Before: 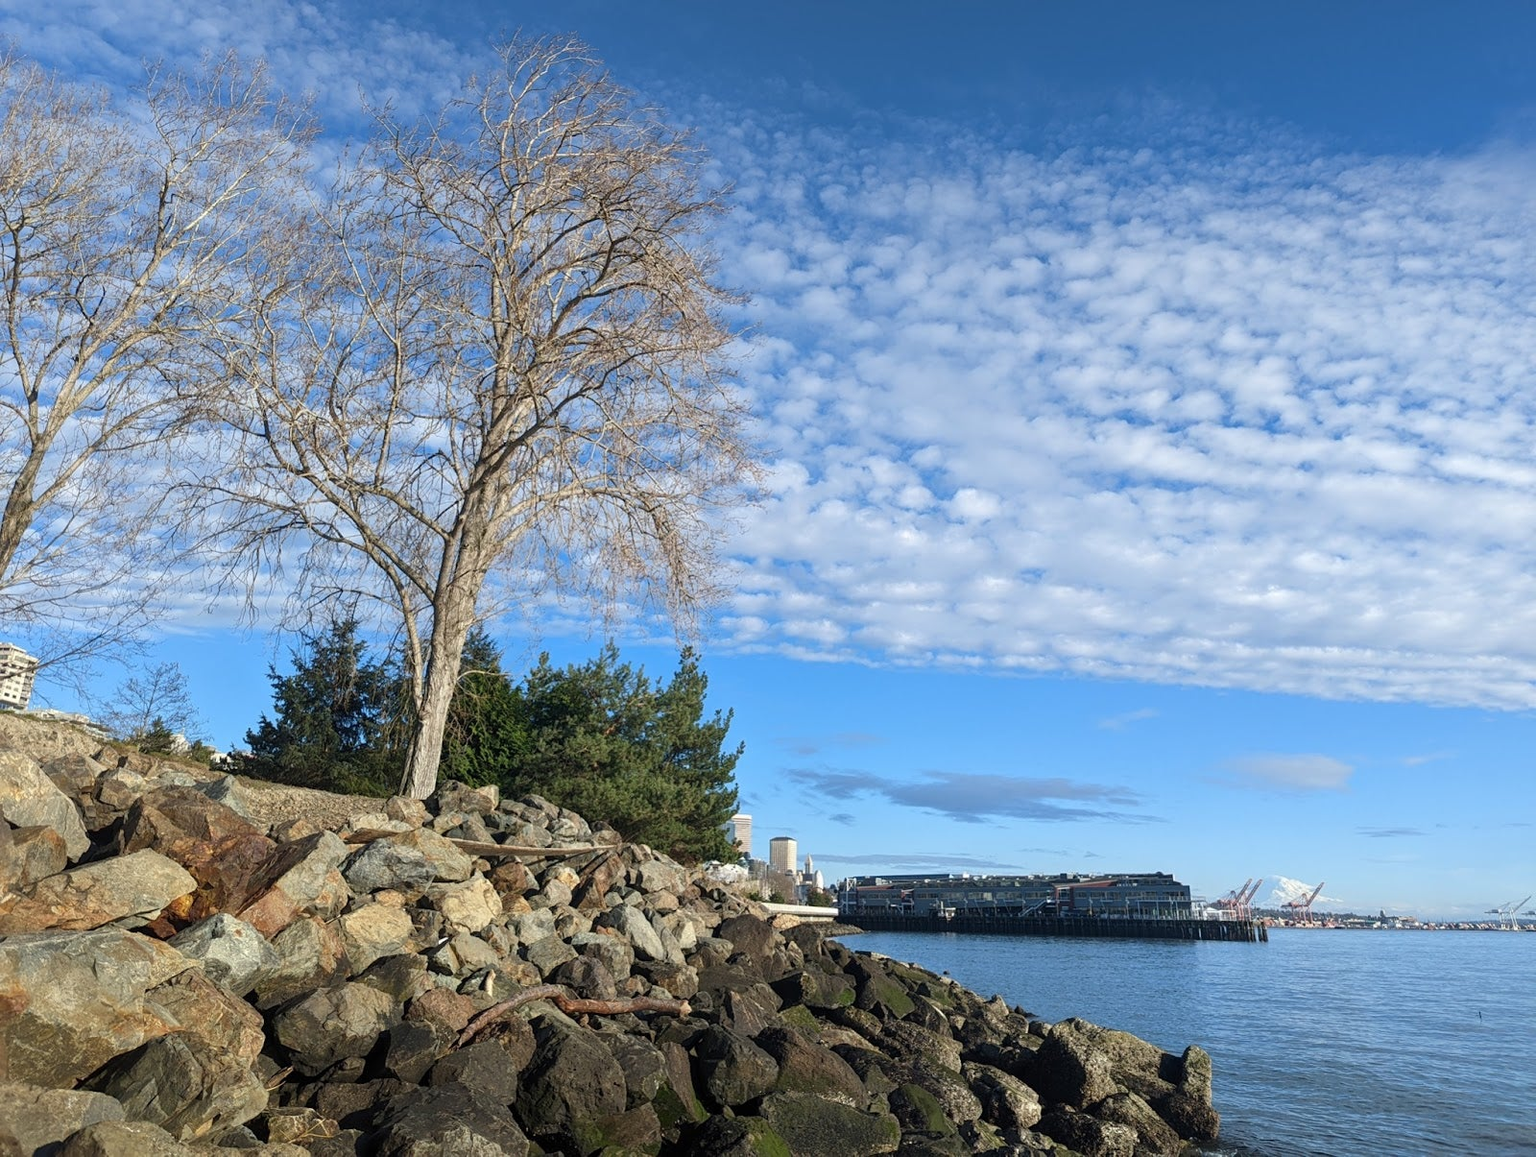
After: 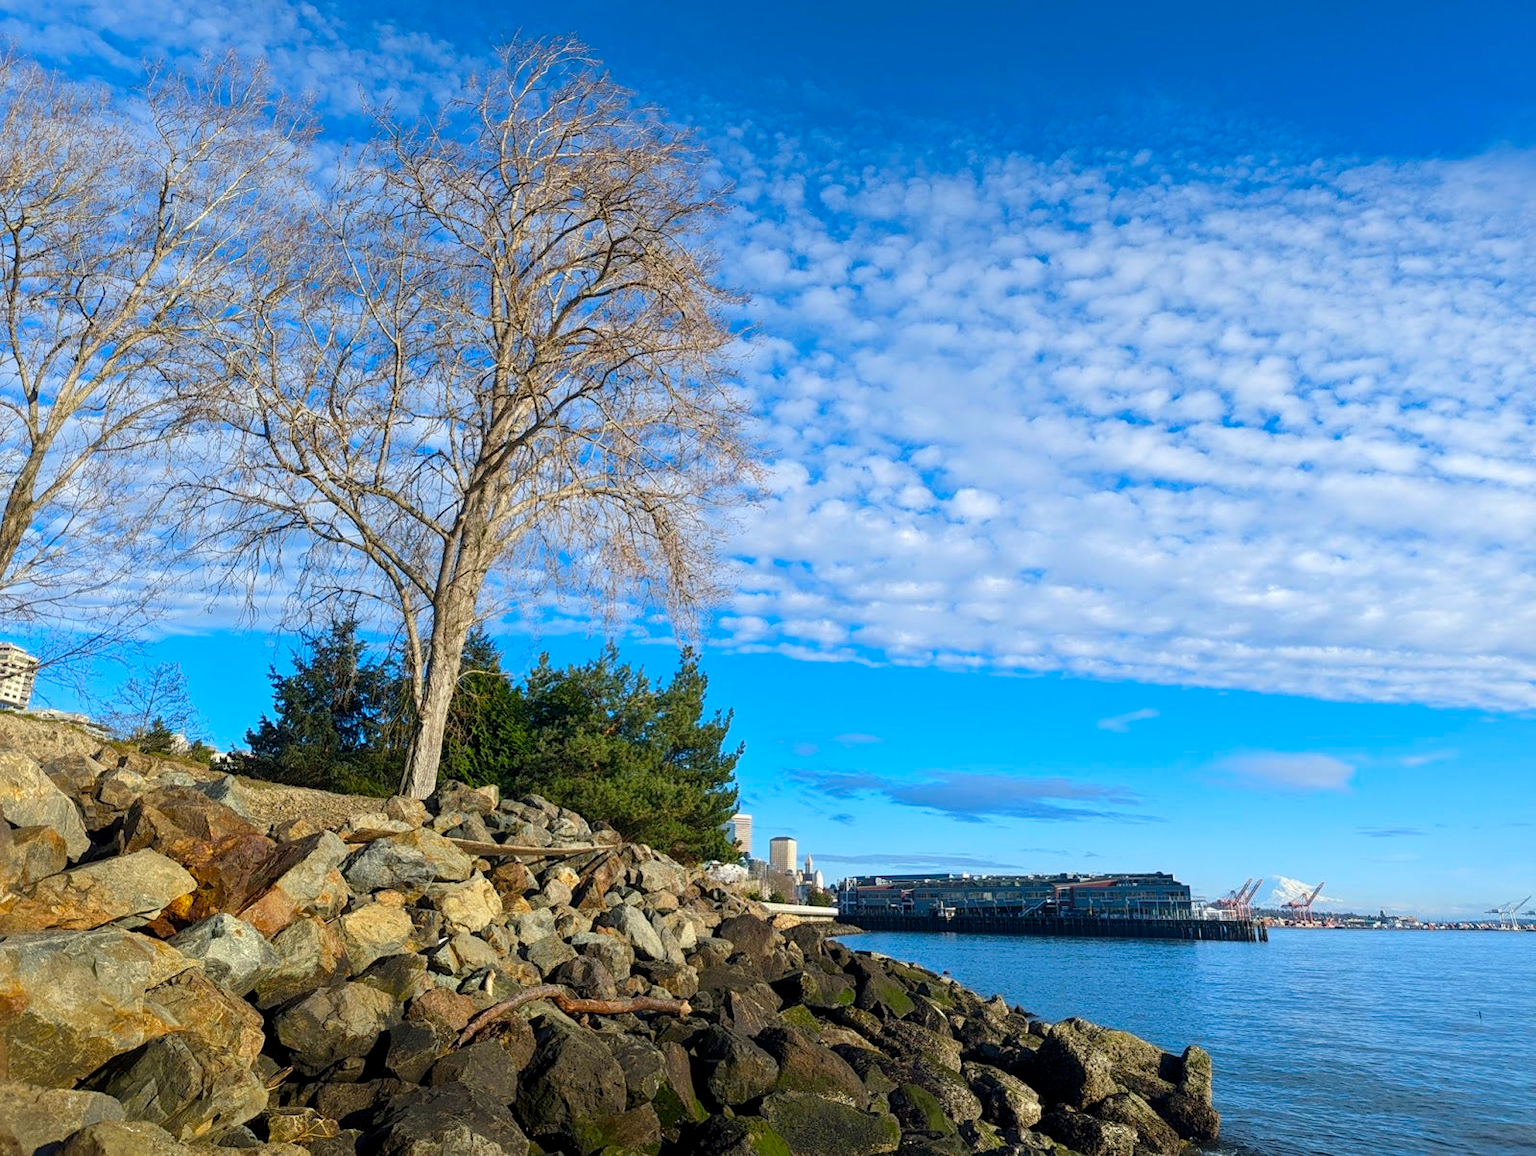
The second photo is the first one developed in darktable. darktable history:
color balance rgb: global offset › luminance -0.371%, linear chroma grading › global chroma 42.409%, perceptual saturation grading › global saturation 0.257%, global vibrance 9.696%
